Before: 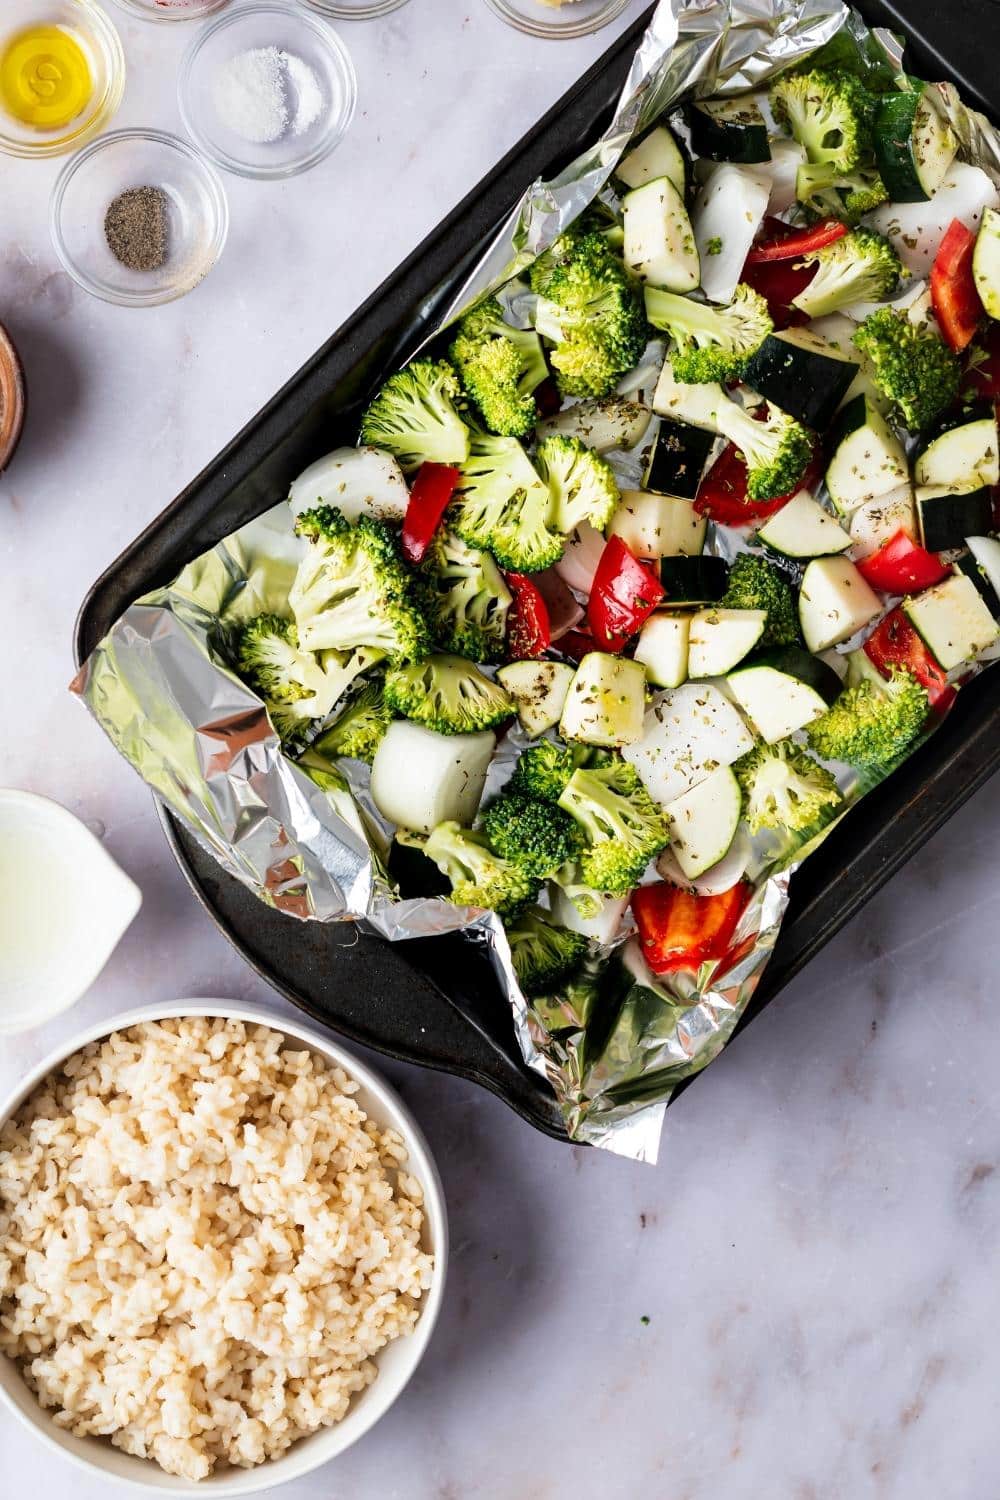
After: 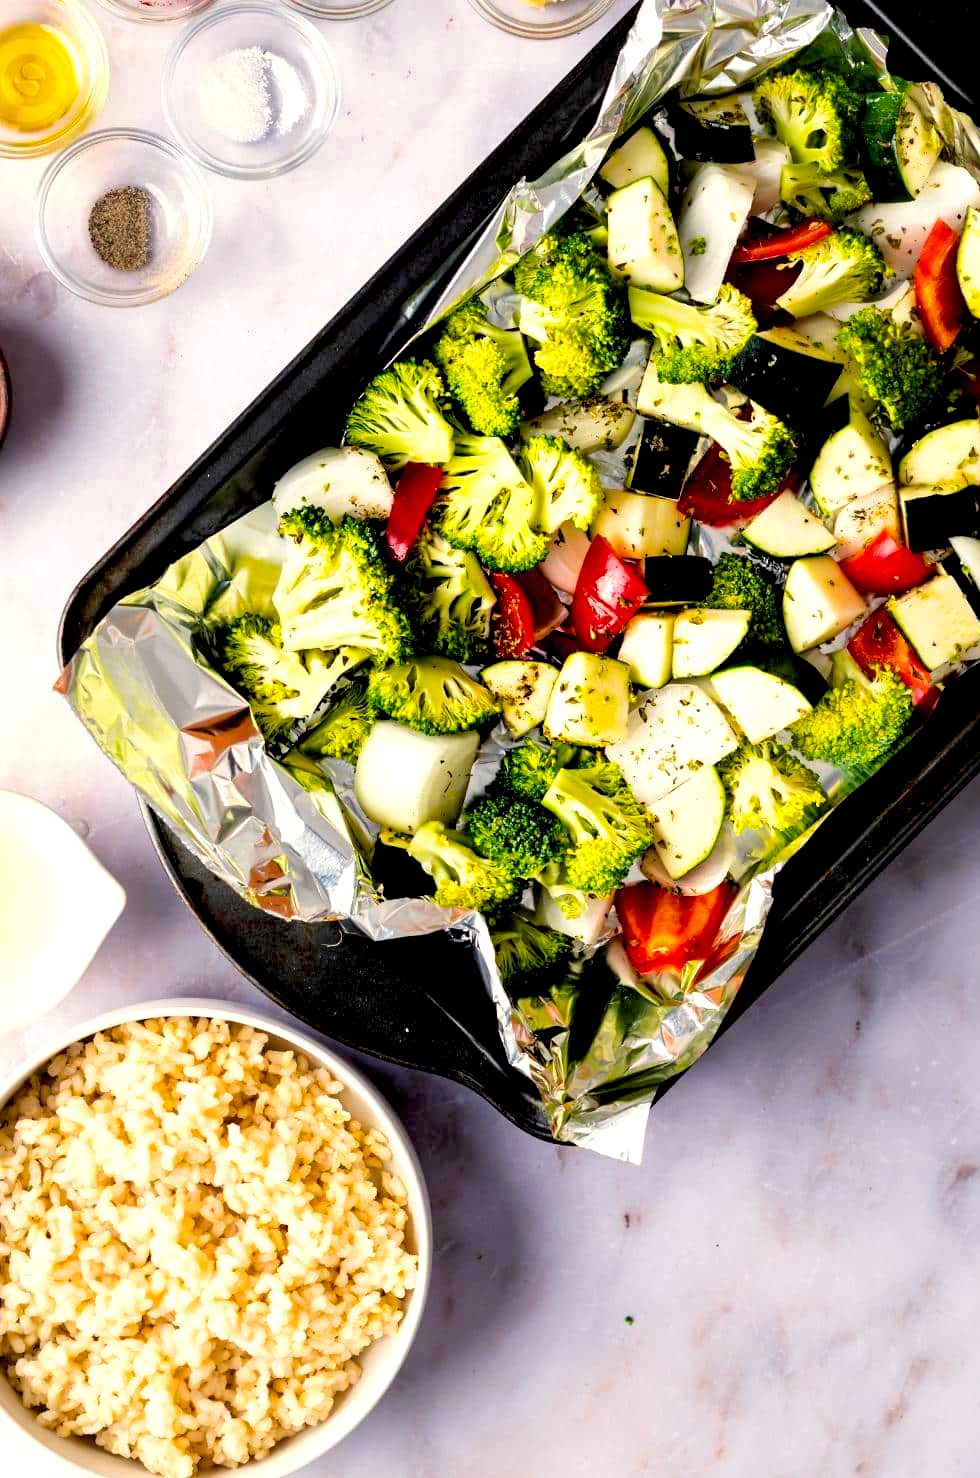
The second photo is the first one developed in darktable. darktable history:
color balance rgb: highlights gain › chroma 3.09%, highlights gain › hue 73.8°, perceptual saturation grading › global saturation 25.168%, perceptual brilliance grading › global brilliance 9.743%, perceptual brilliance grading › shadows 14.425%, global vibrance 20%
crop: left 1.652%, right 0.273%, bottom 1.446%
exposure: black level correction 0.013, compensate exposure bias true, compensate highlight preservation false
